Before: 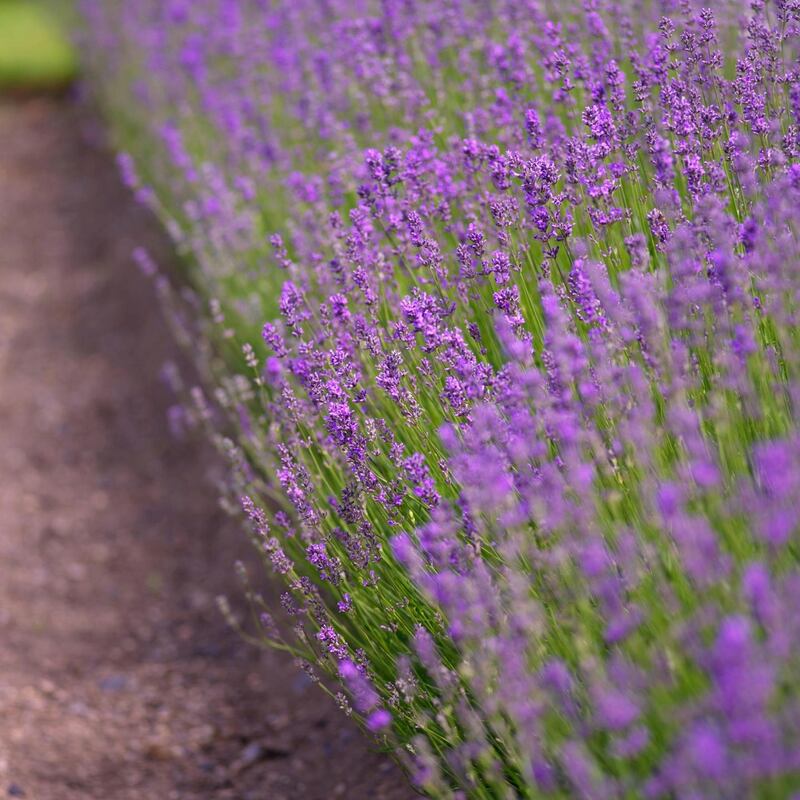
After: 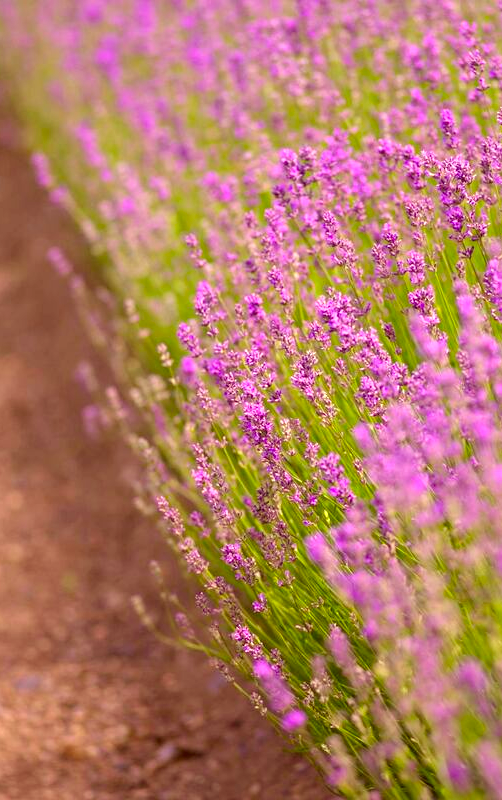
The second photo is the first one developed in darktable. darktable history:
exposure: exposure 0.6 EV, compensate highlight preservation false
color correction: highlights a* 1.12, highlights b* 24.26, shadows a* 15.58, shadows b* 24.26
contrast brightness saturation: contrast 0.03, brightness 0.06, saturation 0.13
crop: left 10.644%, right 26.528%
